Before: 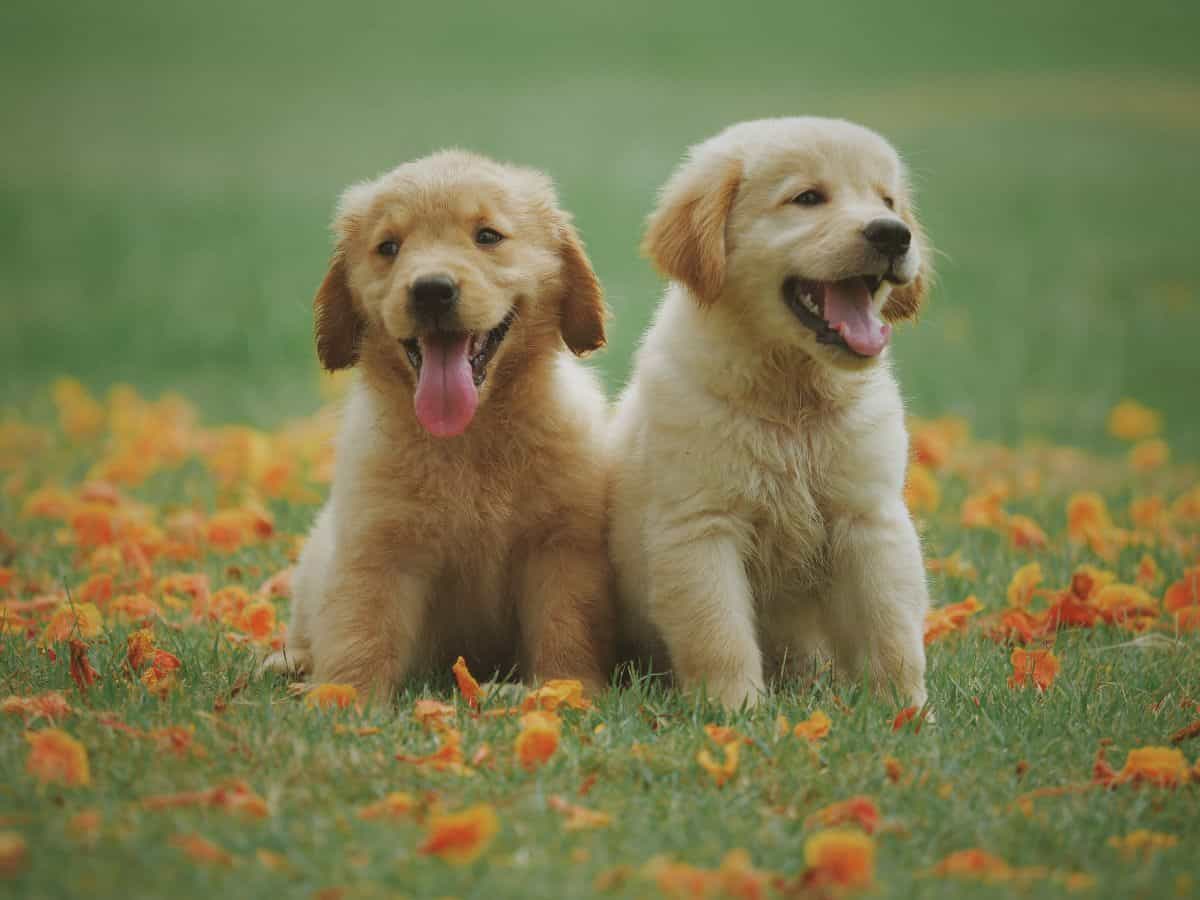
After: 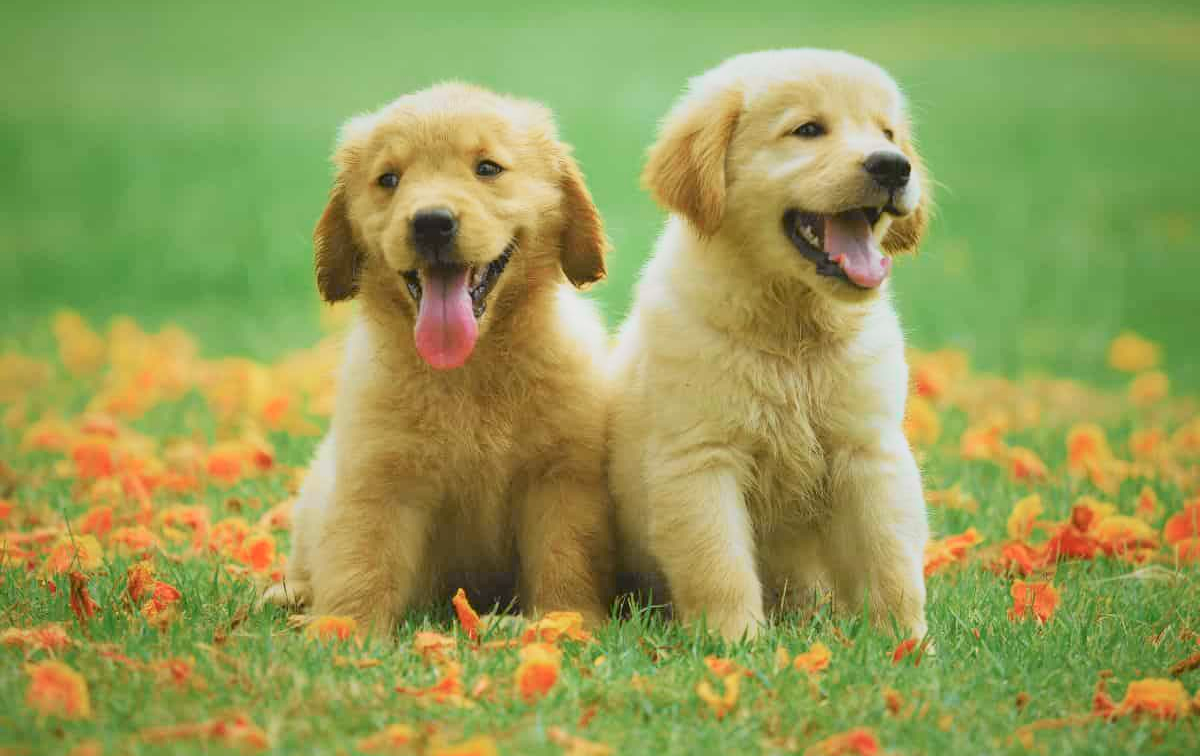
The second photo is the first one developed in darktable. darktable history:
tone curve: curves: ch0 [(0, 0.022) (0.114, 0.088) (0.282, 0.316) (0.446, 0.511) (0.613, 0.693) (0.786, 0.843) (0.999, 0.949)]; ch1 [(0, 0) (0.395, 0.343) (0.463, 0.427) (0.486, 0.474) (0.503, 0.5) (0.535, 0.522) (0.555, 0.546) (0.594, 0.614) (0.755, 0.793) (1, 1)]; ch2 [(0, 0) (0.369, 0.388) (0.449, 0.431) (0.501, 0.5) (0.528, 0.517) (0.561, 0.598) (0.697, 0.721) (1, 1)], color space Lab, independent channels, preserve colors none
exposure: exposure 0.3 EV, compensate highlight preservation false
crop: top 7.625%, bottom 8.027%
